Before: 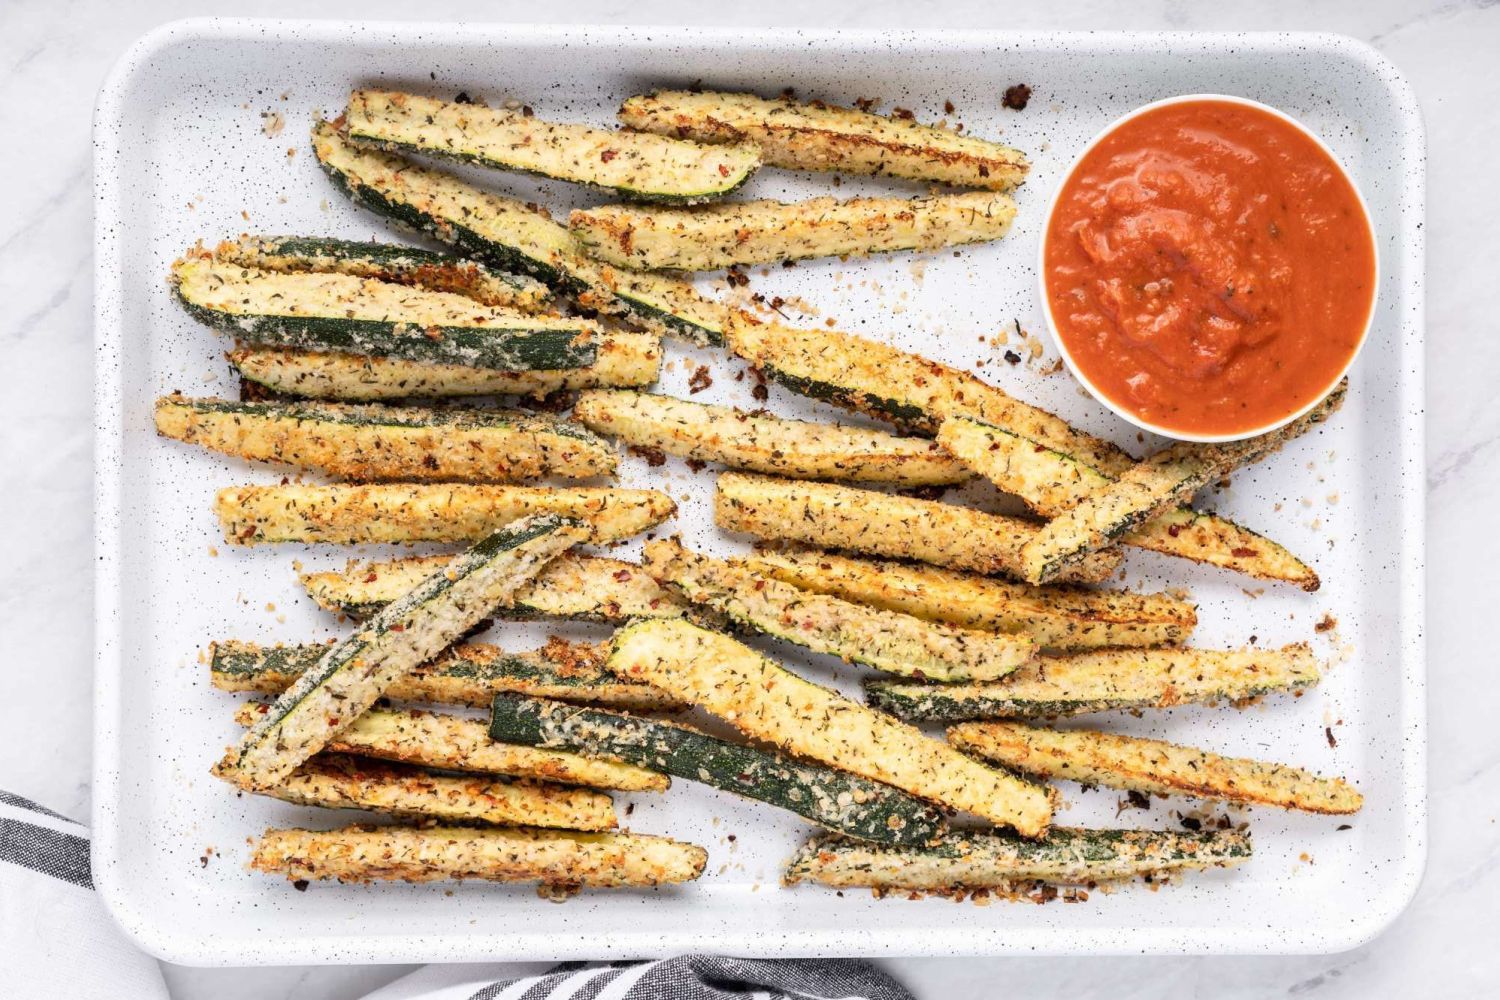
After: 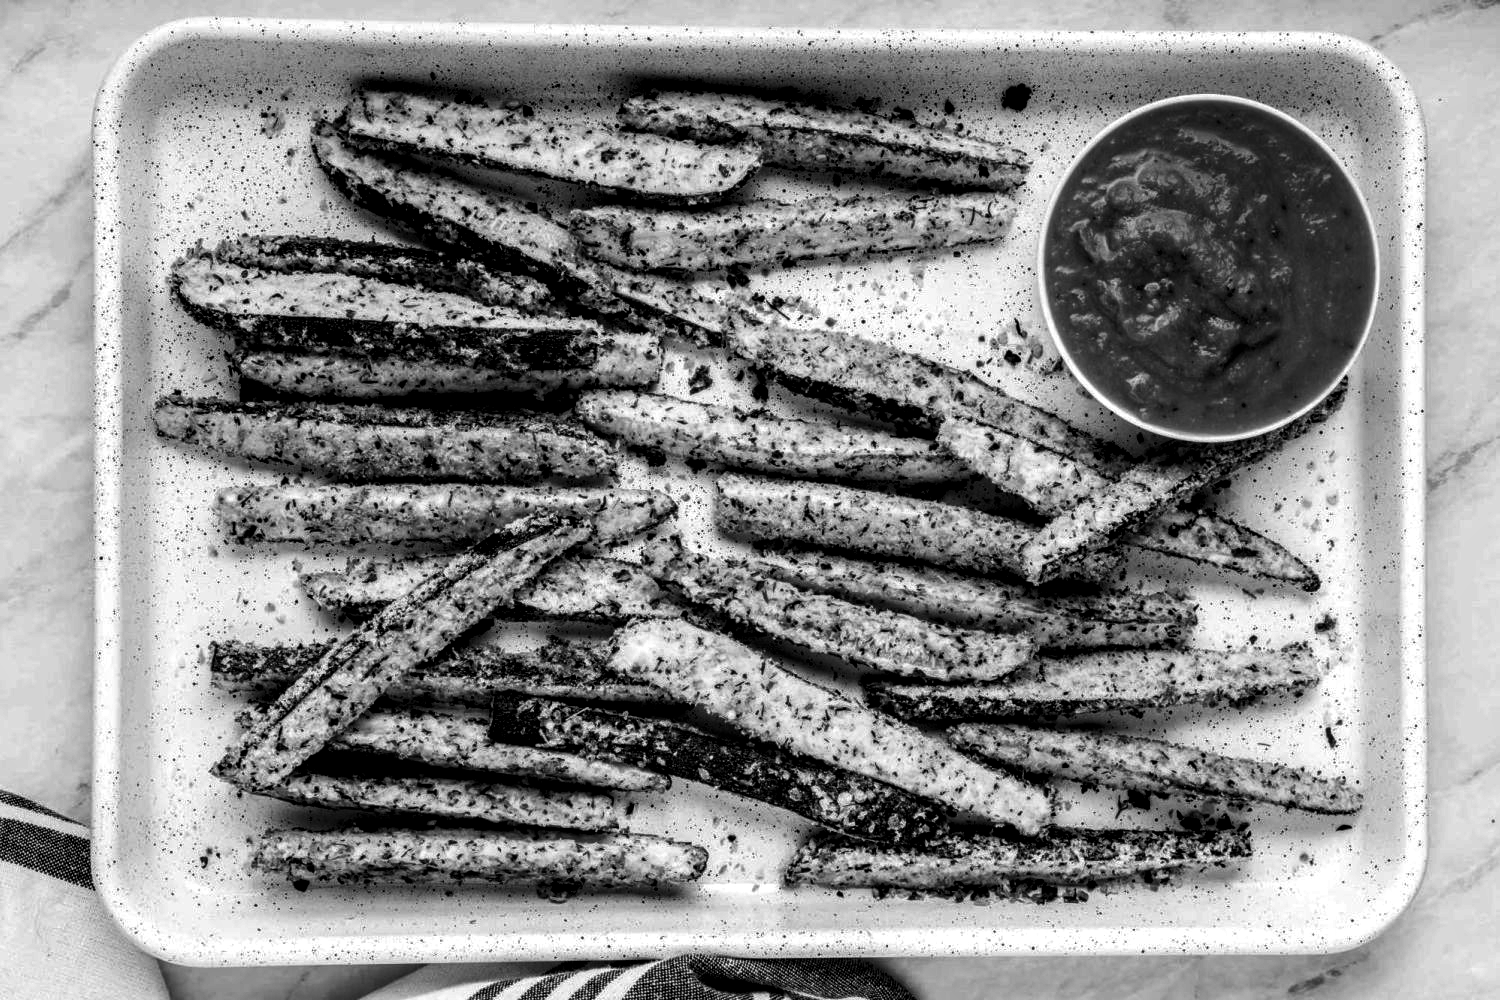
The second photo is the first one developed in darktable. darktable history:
local contrast: highlights 60%, shadows 60%, detail 160%
color balance: input saturation 80.07%
contrast brightness saturation: contrast -0.03, brightness -0.59, saturation -1
